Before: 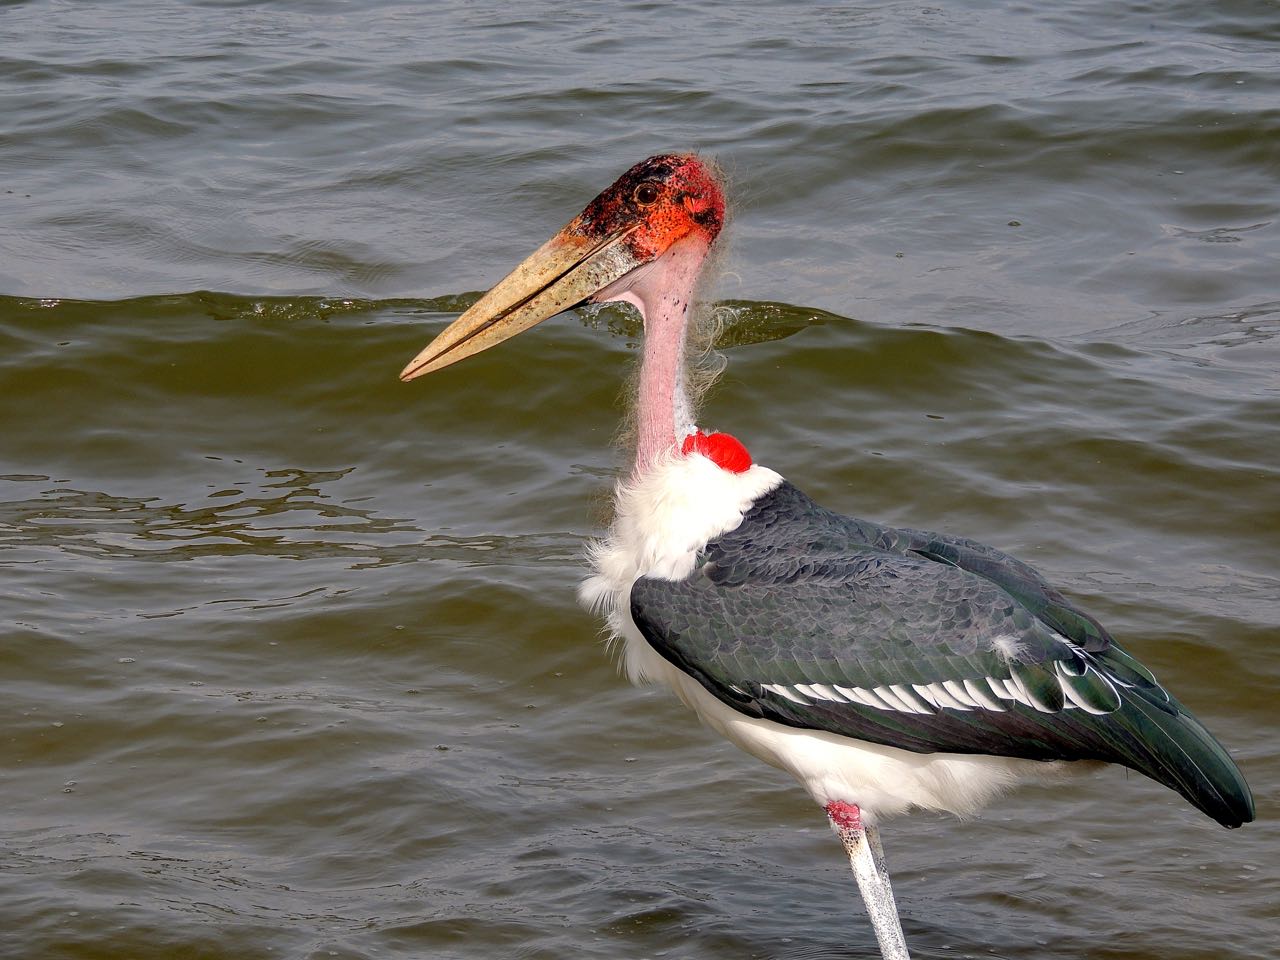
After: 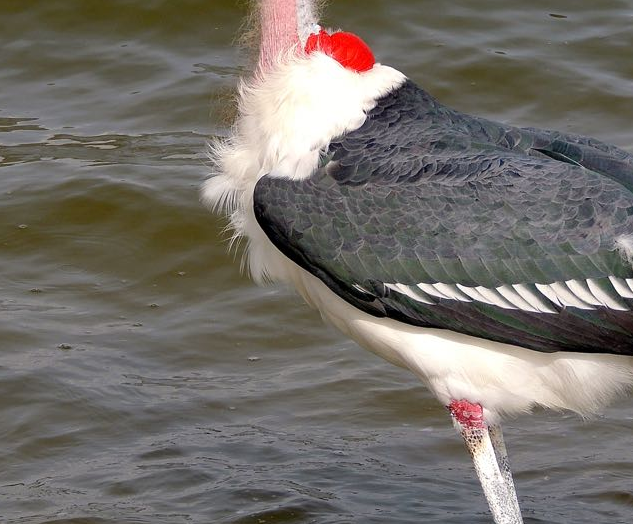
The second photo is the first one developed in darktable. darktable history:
crop: left 29.453%, top 41.855%, right 21.05%, bottom 3.499%
